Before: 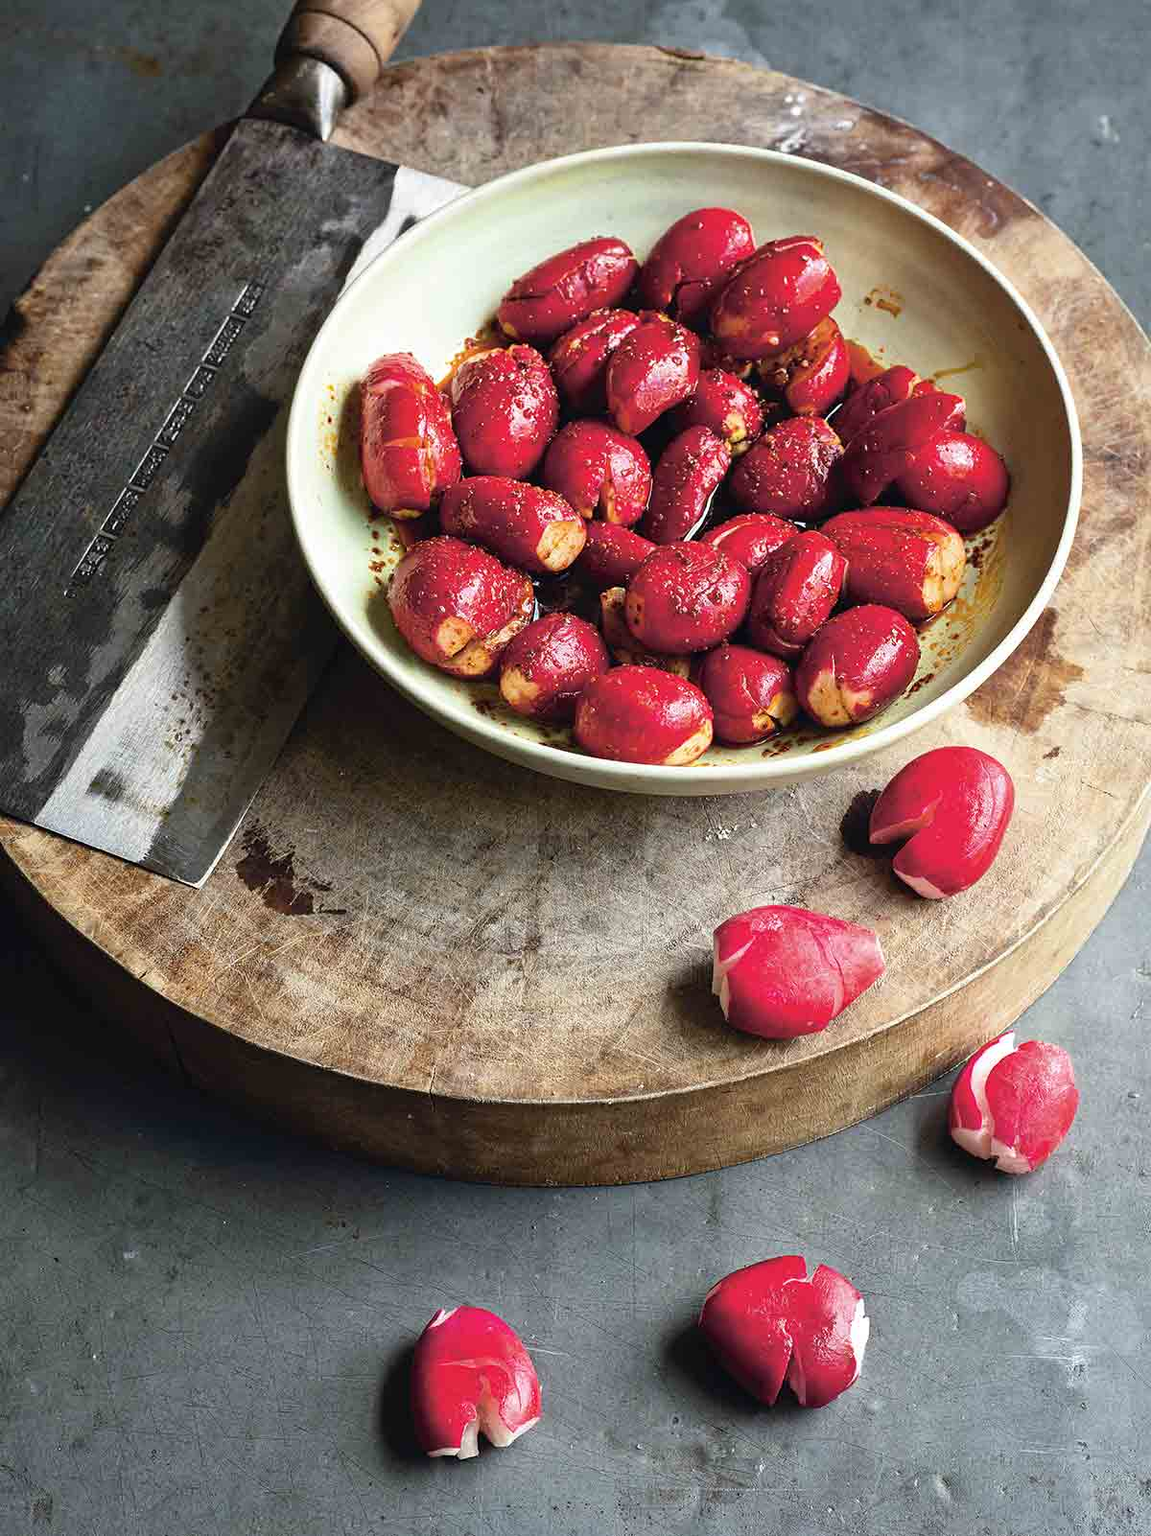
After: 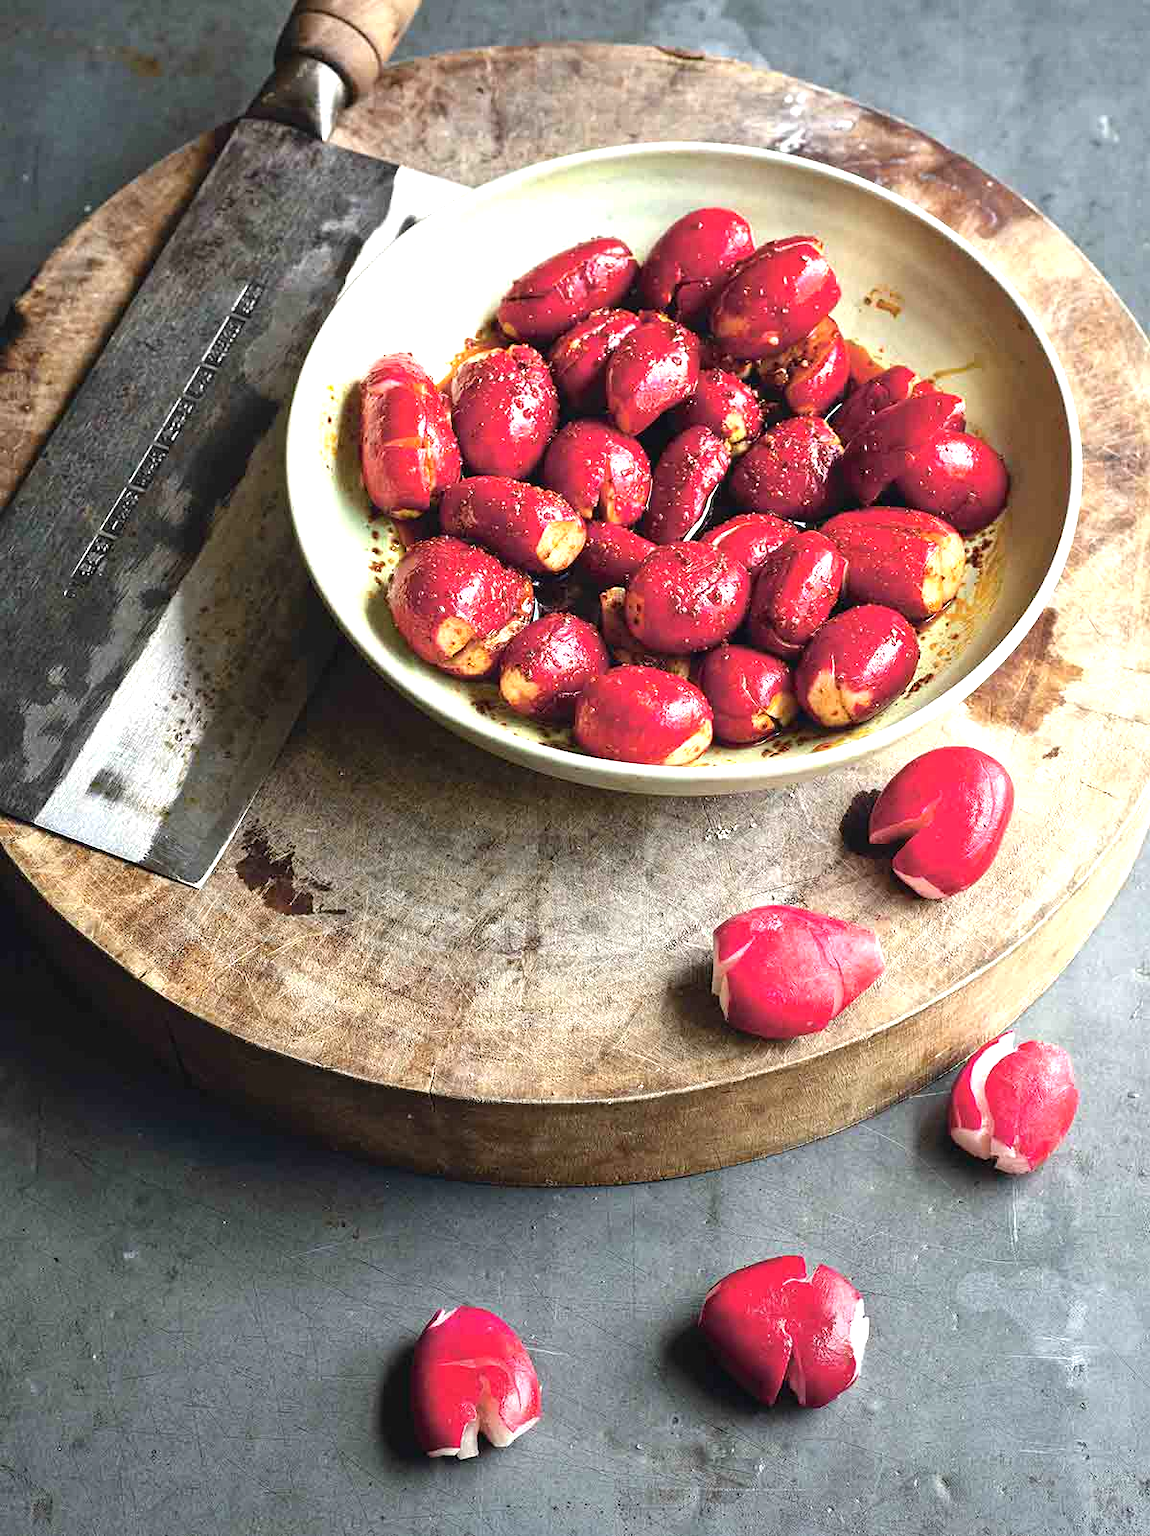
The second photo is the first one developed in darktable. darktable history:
exposure: exposure 0.74 EV, compensate highlight preservation false
graduated density: rotation -180°, offset 24.95
